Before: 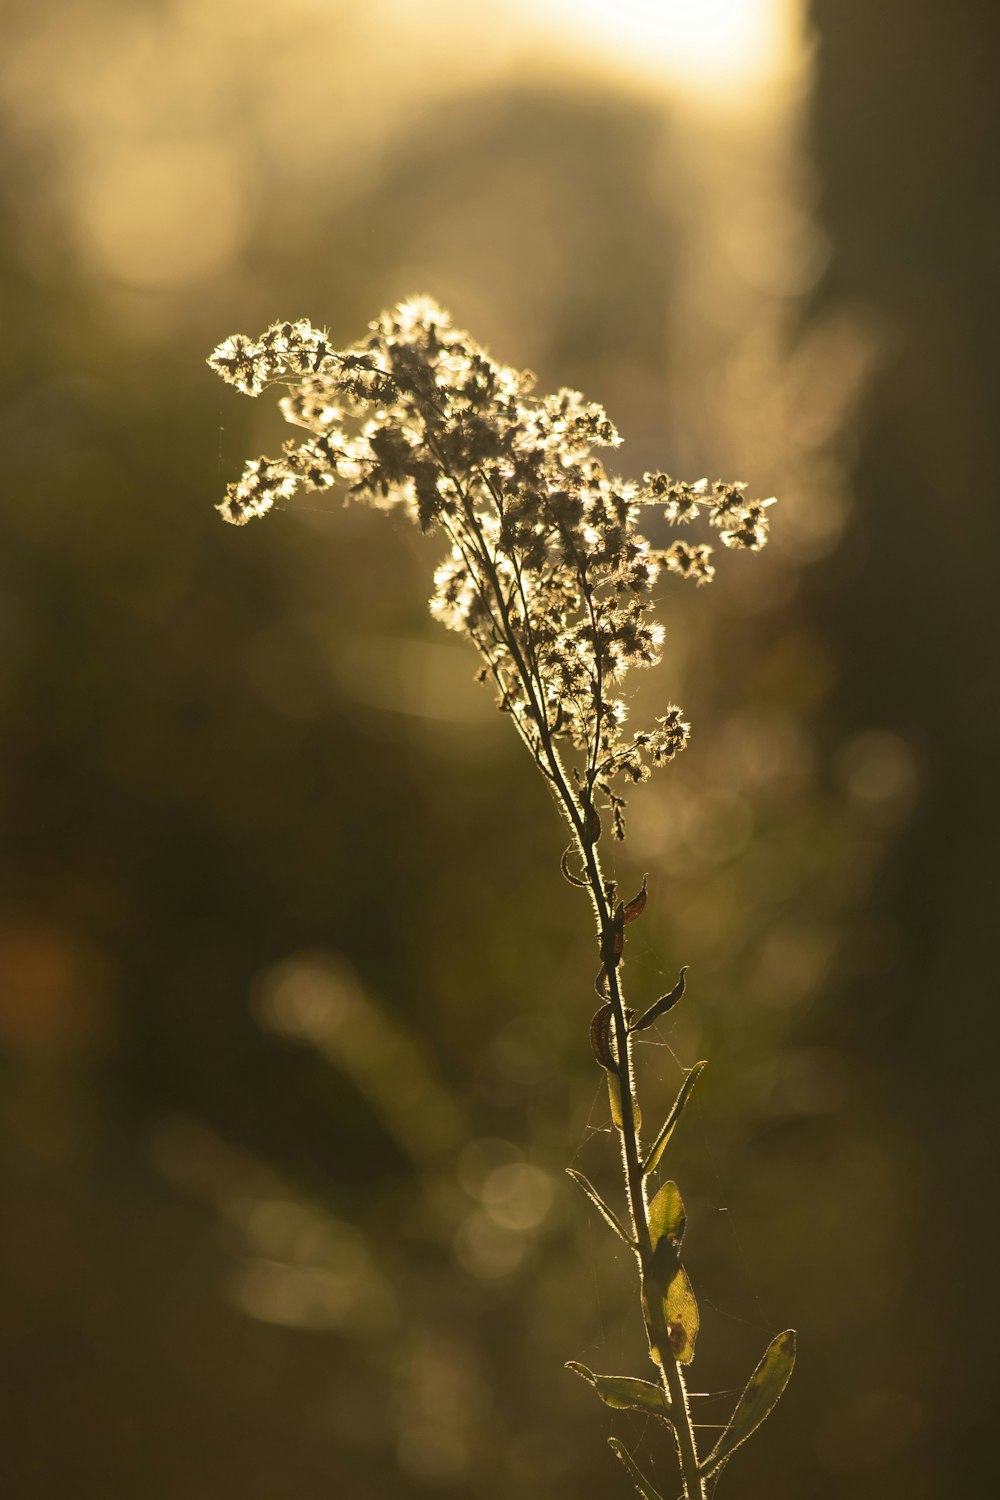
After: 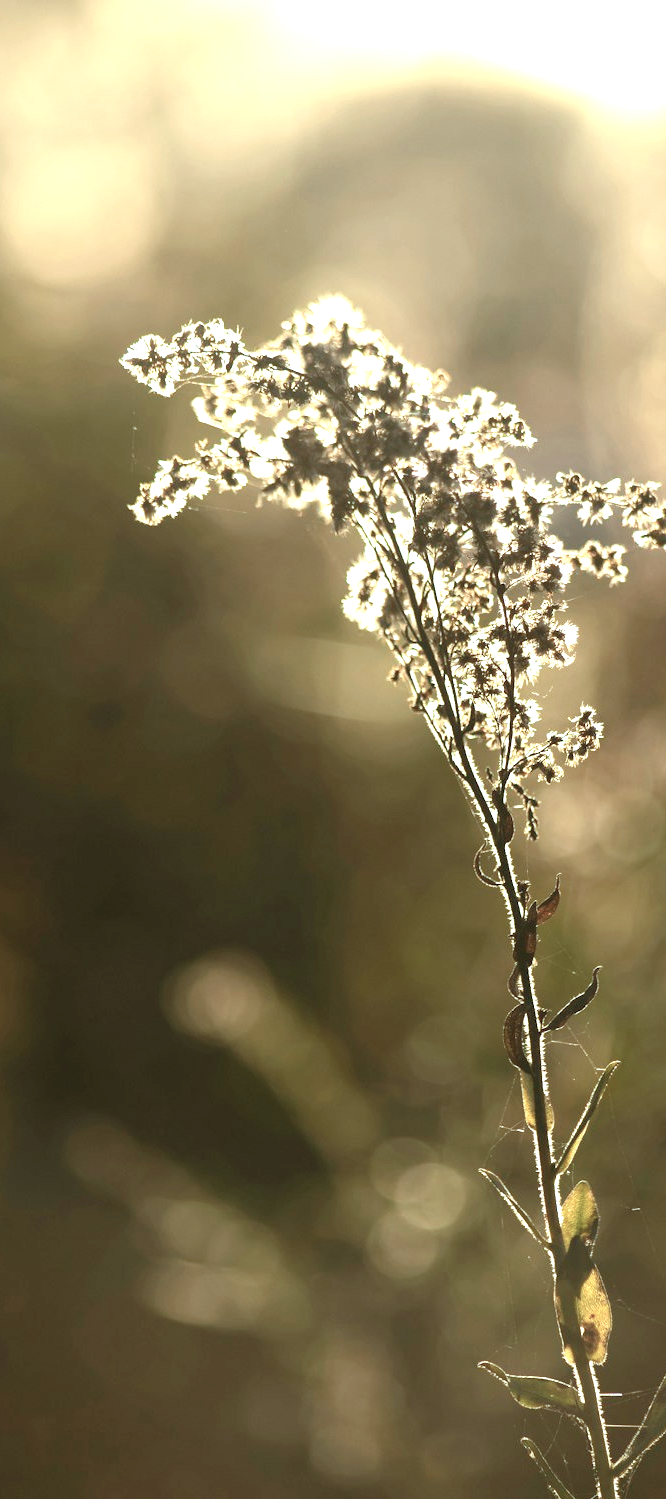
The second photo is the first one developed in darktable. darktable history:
color correction: highlights a* -12.64, highlights b* -18.1, saturation 0.7
exposure: exposure 1 EV, compensate highlight preservation false
crop and rotate: left 8.786%, right 24.548%
